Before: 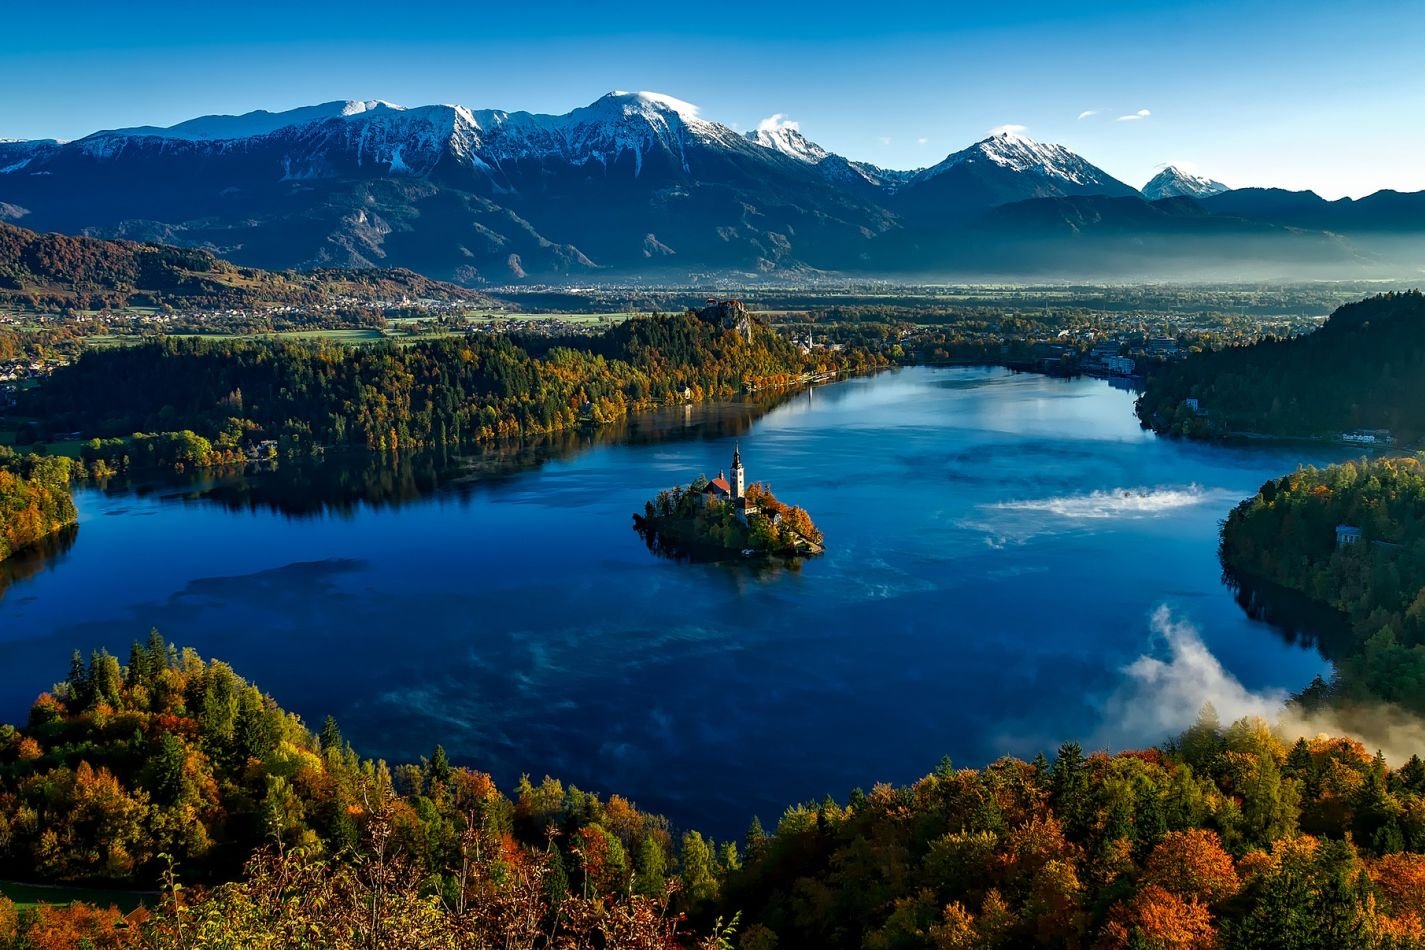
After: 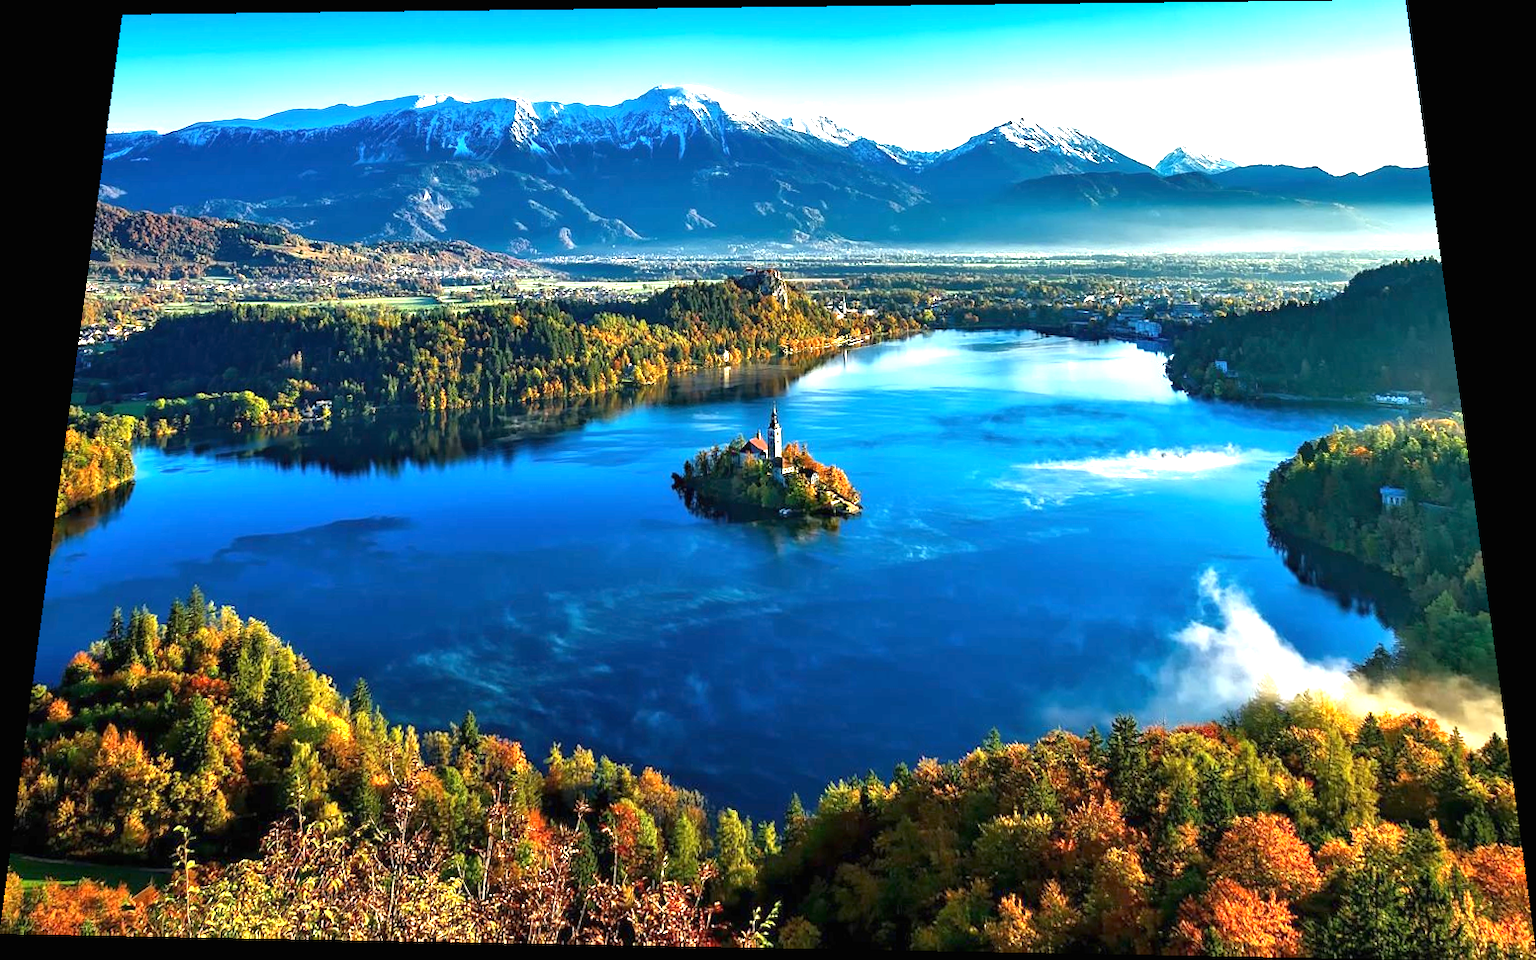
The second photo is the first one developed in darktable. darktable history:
rotate and perspective: rotation 0.128°, lens shift (vertical) -0.181, lens shift (horizontal) -0.044, shear 0.001, automatic cropping off
exposure: black level correction 0, exposure 1.675 EV, compensate exposure bias true, compensate highlight preservation false
